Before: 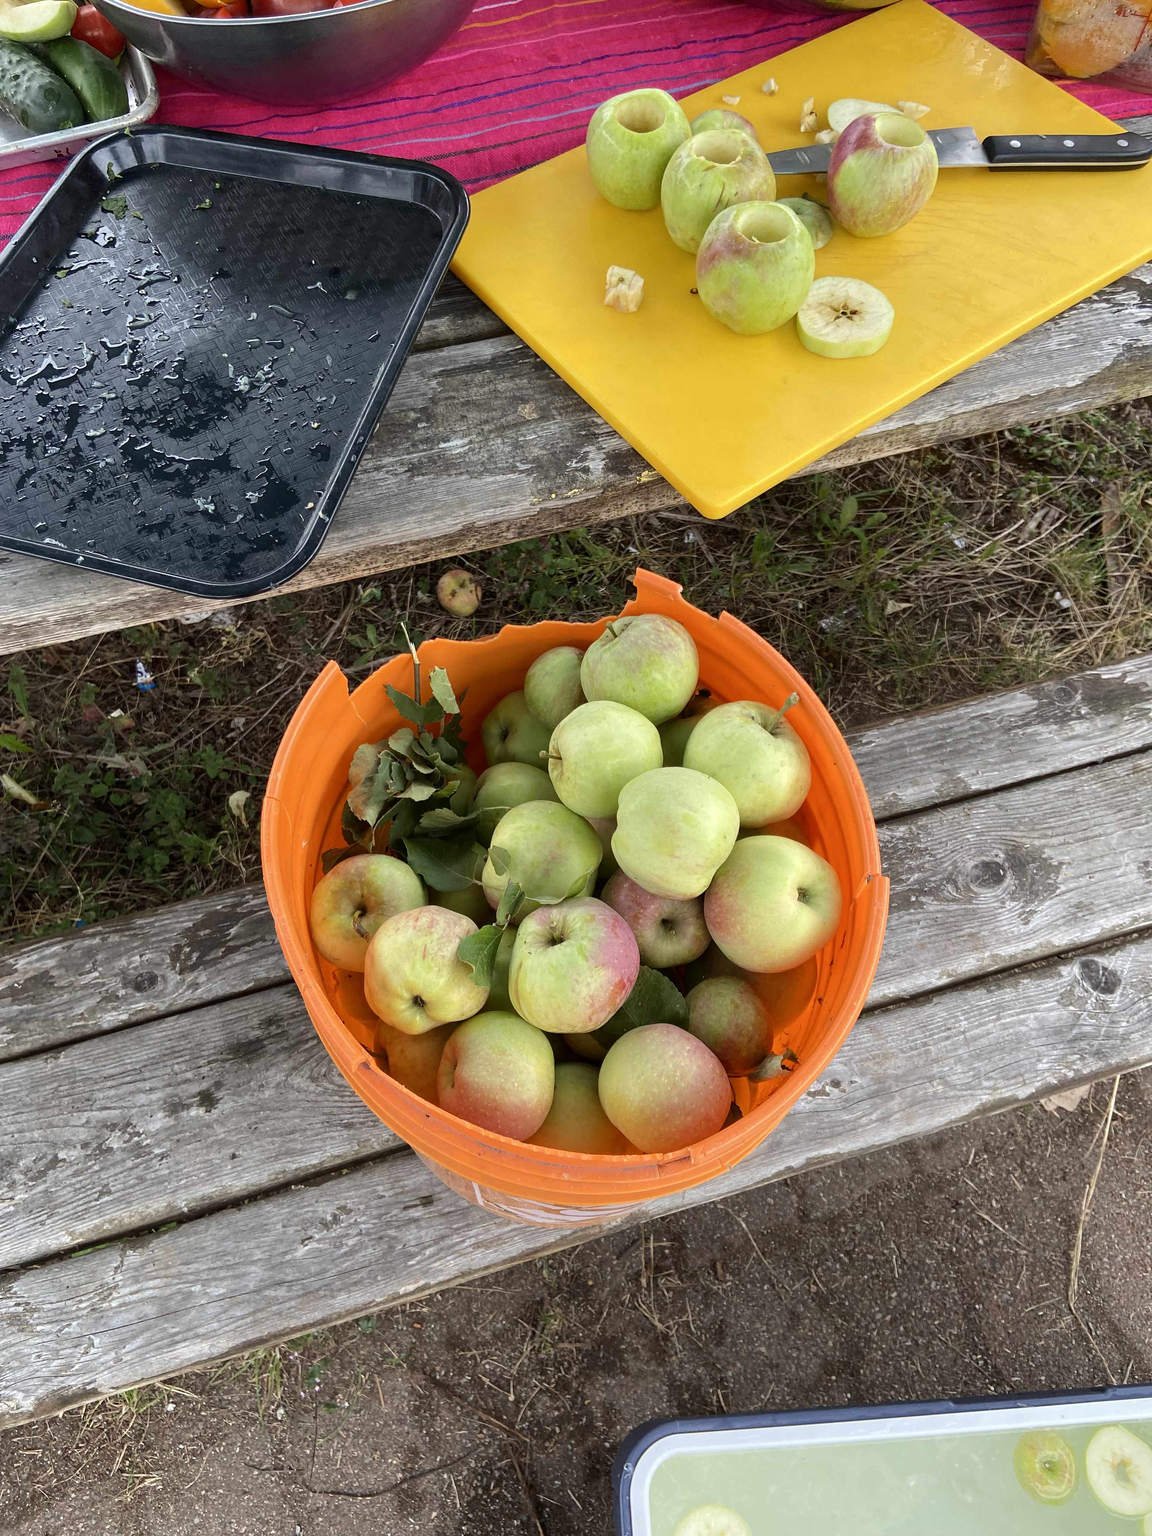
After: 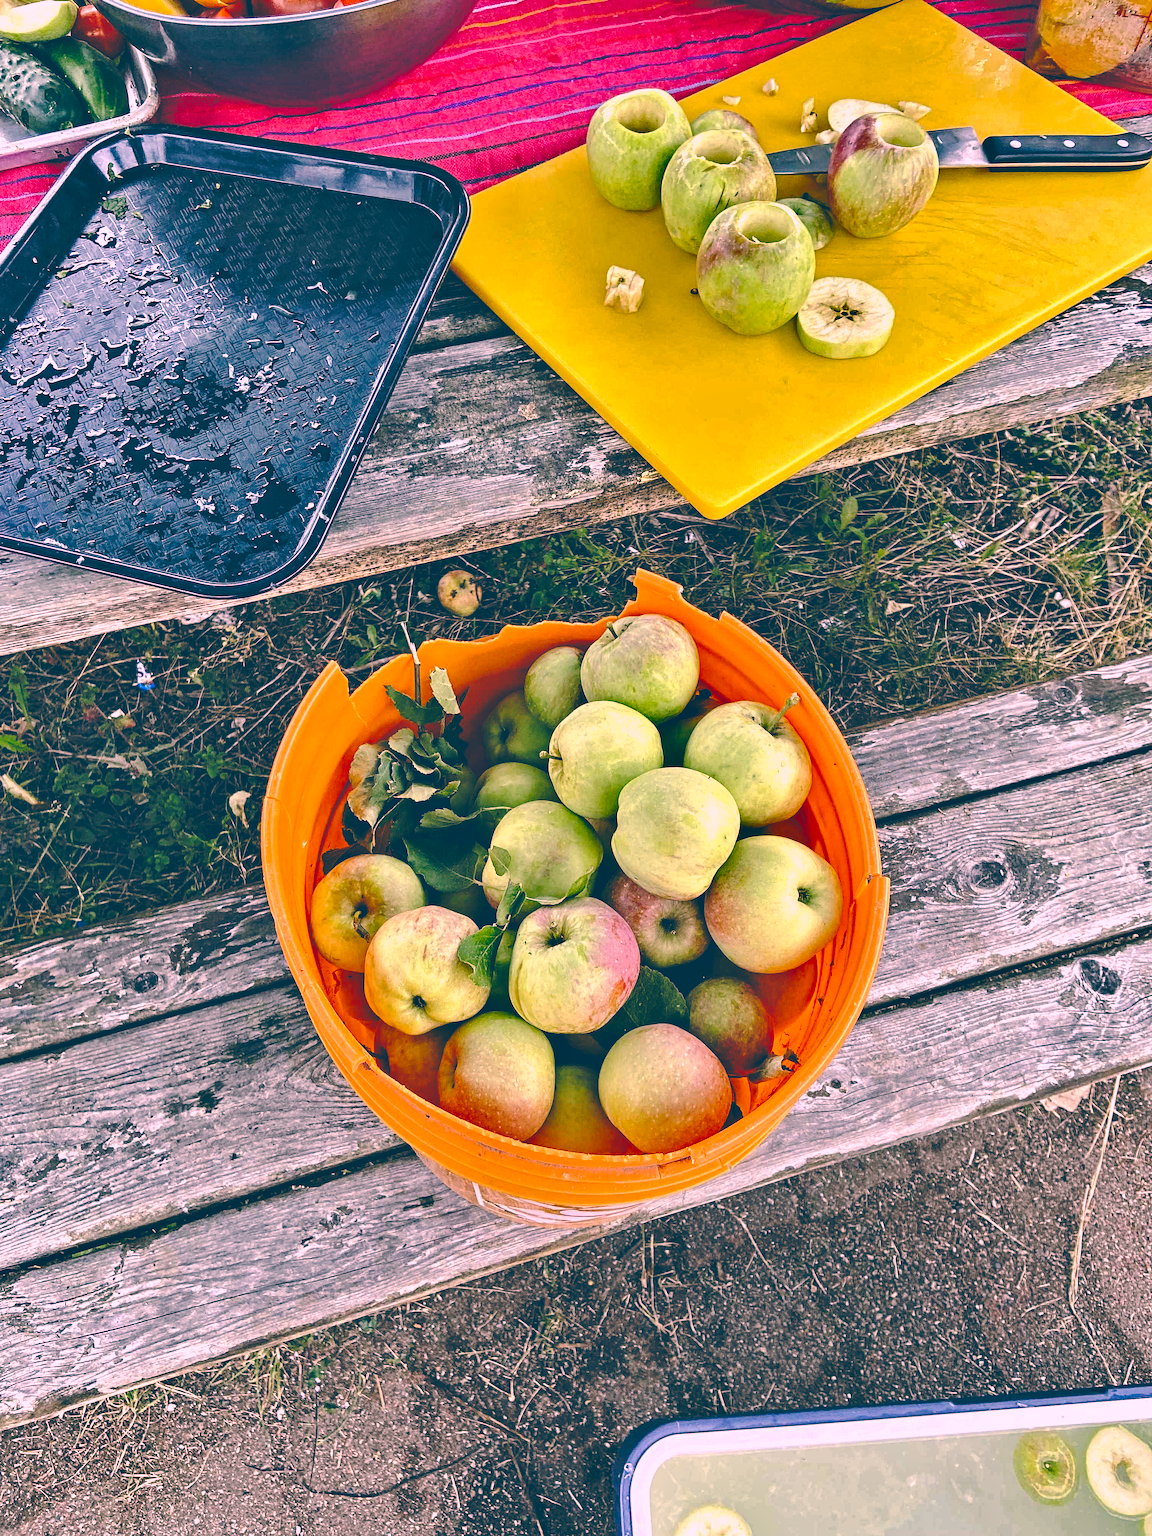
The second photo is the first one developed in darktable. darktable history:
shadows and highlights: shadows 40, highlights -54, highlights color adjustment 46%, low approximation 0.01, soften with gaussian
contrast equalizer: octaves 7, y [[0.5, 0.542, 0.583, 0.625, 0.667, 0.708], [0.5 ×6], [0.5 ×6], [0 ×6], [0 ×6]] | blend: blend mode normal (obsolete, clamping), opacity 62%; mask: uniform (no mask)
base curve: curves: ch0 [(0, 0.024) (0.055, 0.065) (0.121, 0.166) (0.236, 0.319) (0.693, 0.726) (1, 1)], preserve colors none
color correction: highlights a* 17.03, highlights b* 0.205, shadows a* -15.38, shadows b* -14.56, saturation 1.5 | blend: blend mode normal (obsolete, clamping), opacity 30%; mask: uniform (no mask)
channel mixer: red [0, 0, 0, 1, 0.141, -0.032, 0], green [0, 0, 0, 0.076, 1.005, 0.162, 0], blue [0, 0, 0, 0.076, 0.011, 1, 0] | blend: blend mode normal (obsolete, clamping), opacity 50%; mask: uniform (no mask)
